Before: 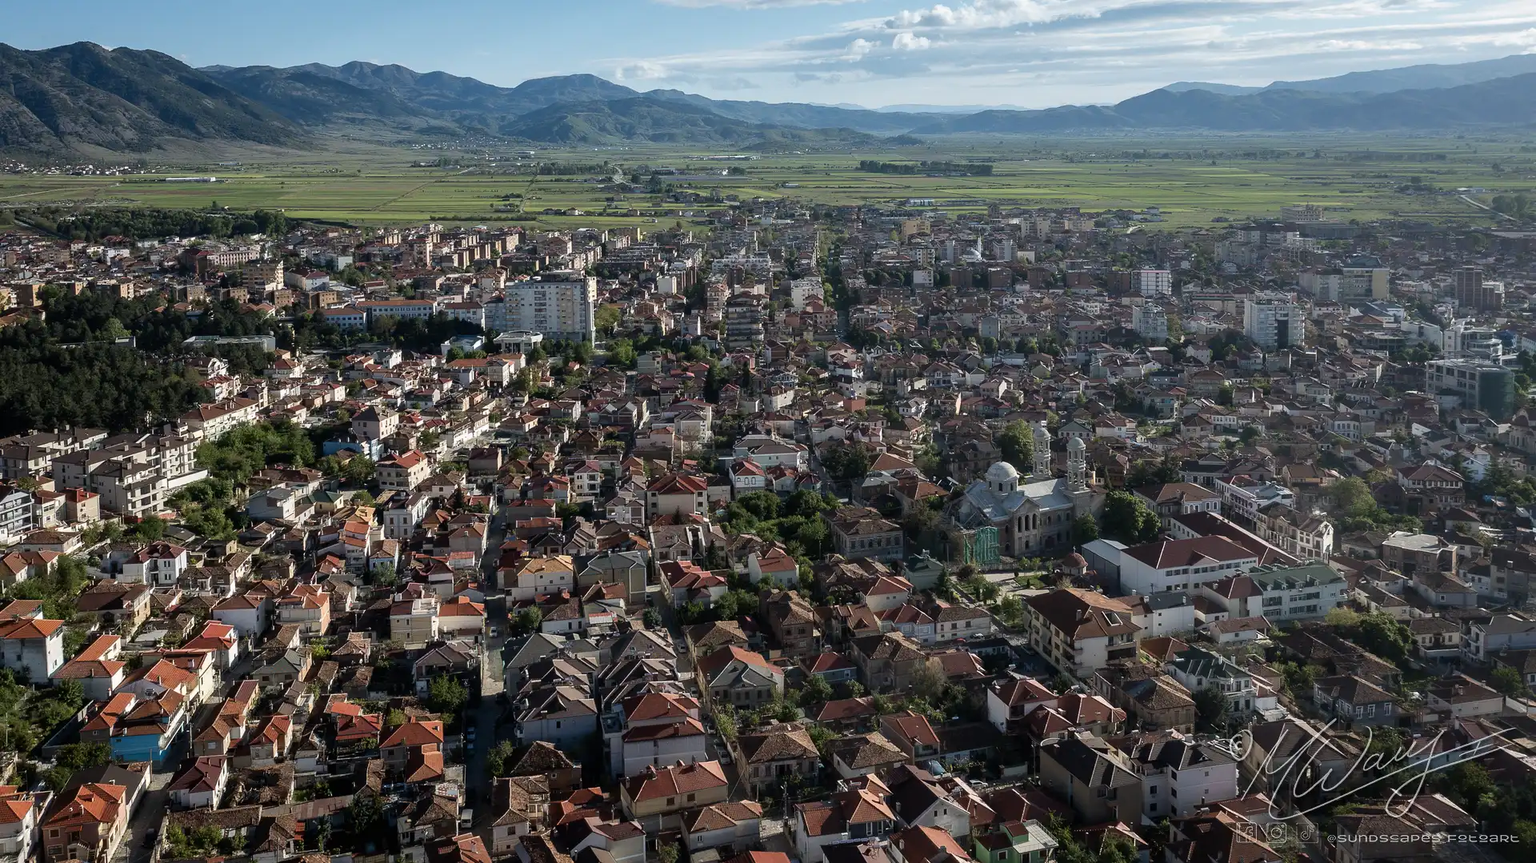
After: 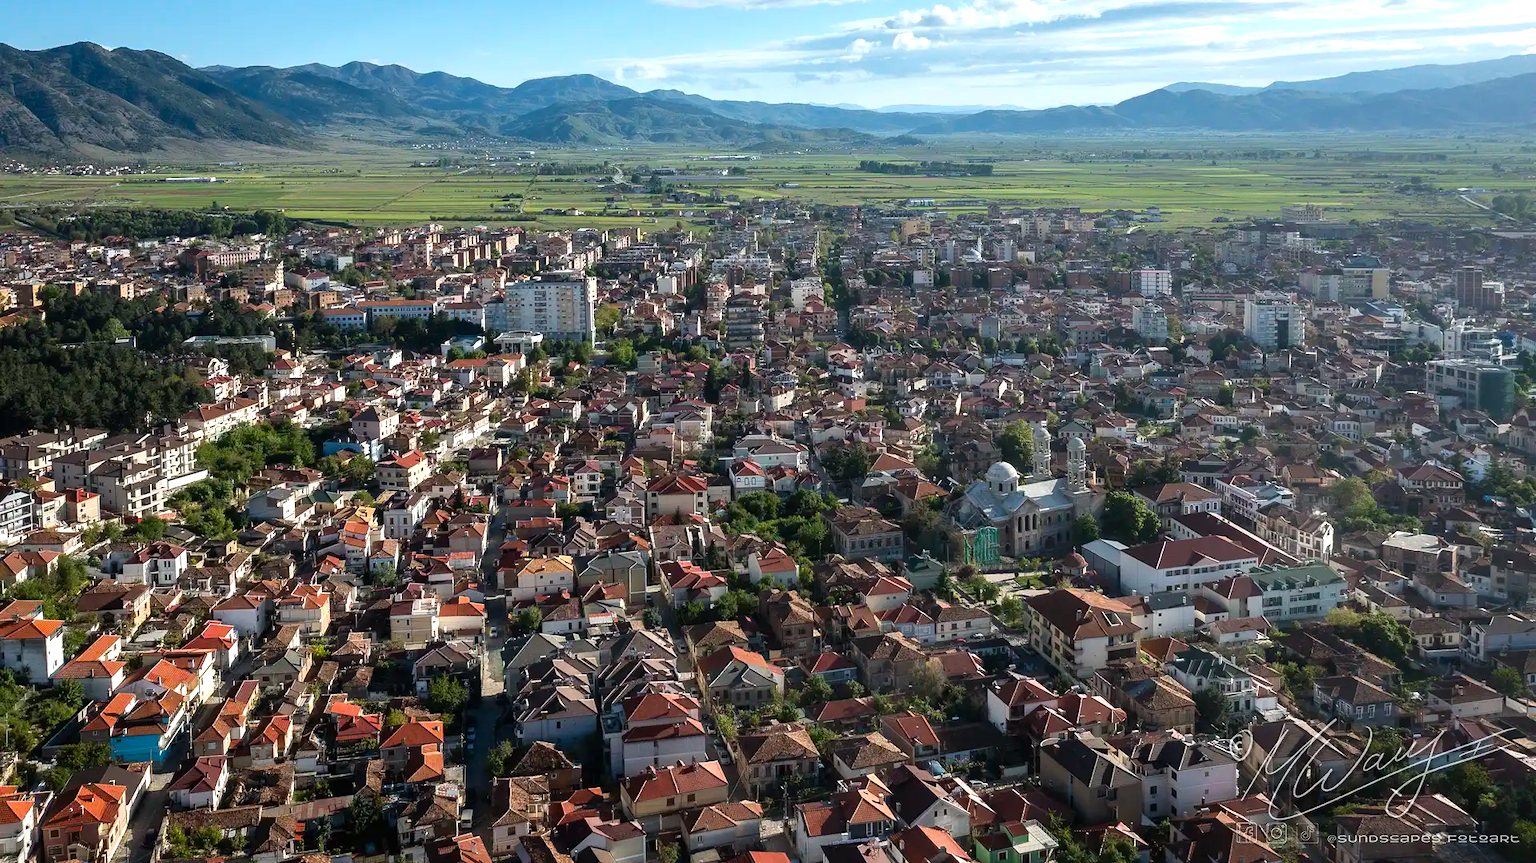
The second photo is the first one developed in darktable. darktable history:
color balance: output saturation 110%
exposure: black level correction 0, exposure 0.5 EV, compensate highlight preservation false
